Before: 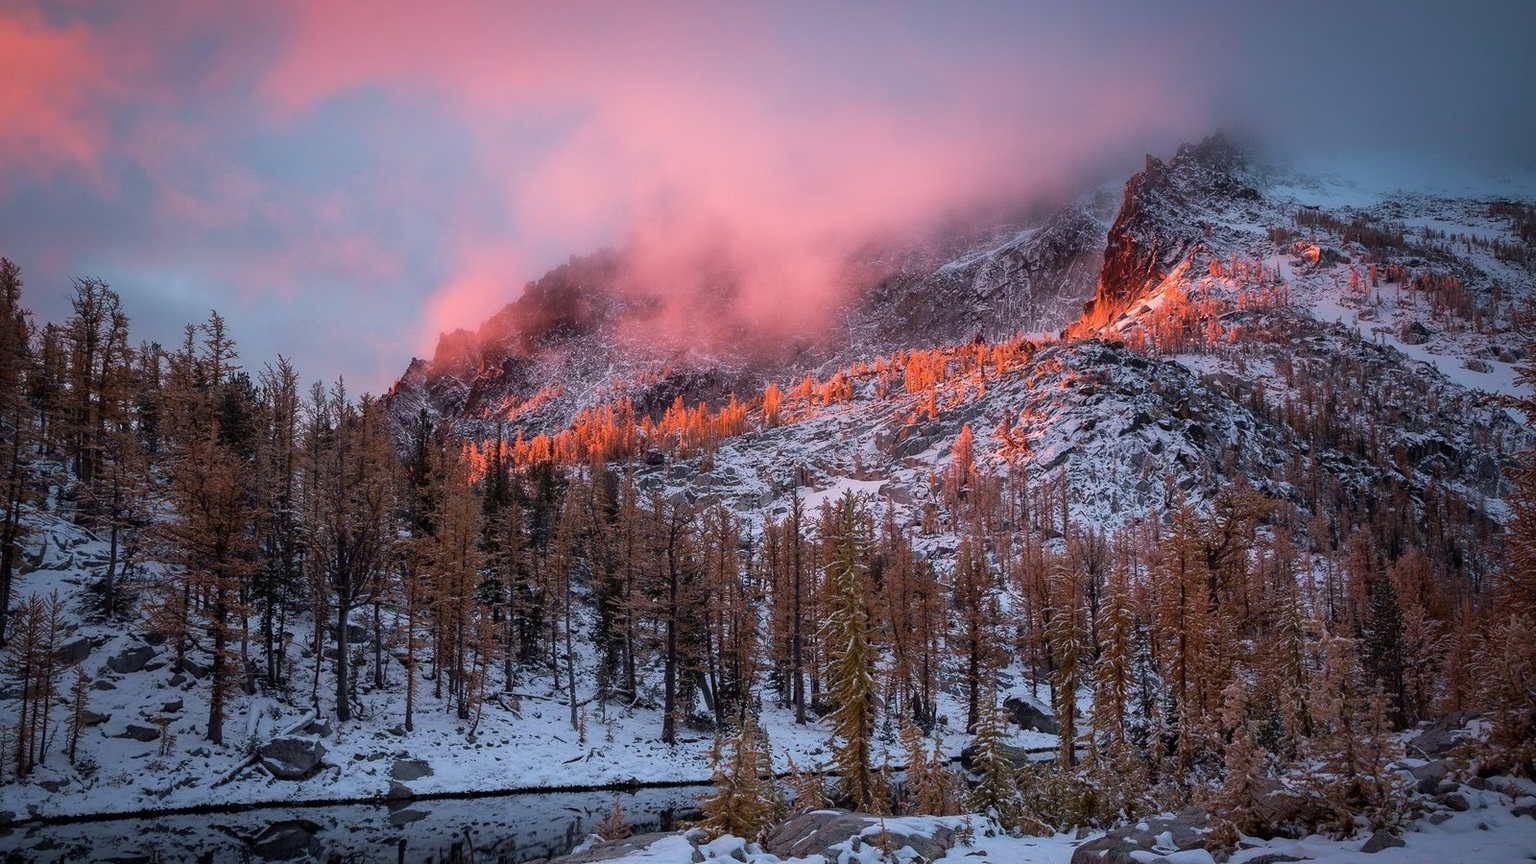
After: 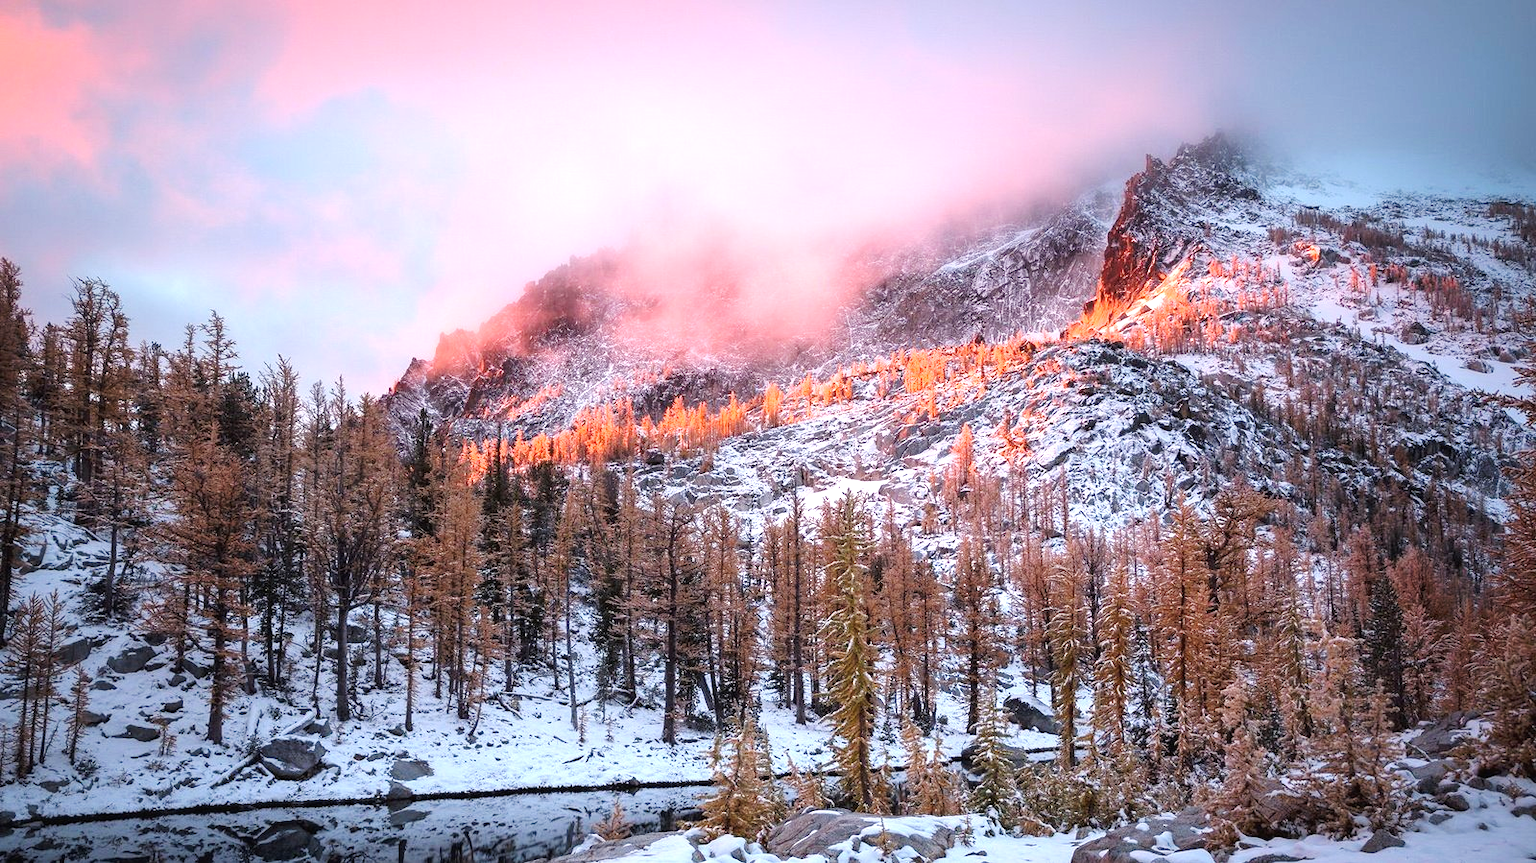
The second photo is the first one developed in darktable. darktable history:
crop: bottom 0.06%
tone curve: curves: ch0 [(0, 0.014) (0.036, 0.047) (0.15, 0.156) (0.27, 0.258) (0.511, 0.506) (0.761, 0.741) (1, 0.919)]; ch1 [(0, 0) (0.179, 0.173) (0.322, 0.32) (0.429, 0.431) (0.502, 0.5) (0.519, 0.522) (0.562, 0.575) (0.631, 0.65) (0.72, 0.692) (1, 1)]; ch2 [(0, 0) (0.29, 0.295) (0.404, 0.436) (0.497, 0.498) (0.533, 0.556) (0.599, 0.607) (0.696, 0.707) (1, 1)], preserve colors none
tone equalizer: -8 EV -0.436 EV, -7 EV -0.364 EV, -6 EV -0.351 EV, -5 EV -0.198 EV, -3 EV 0.215 EV, -2 EV 0.329 EV, -1 EV 0.381 EV, +0 EV 0.443 EV
exposure: black level correction 0, exposure 1.199 EV, compensate exposure bias true, compensate highlight preservation false
